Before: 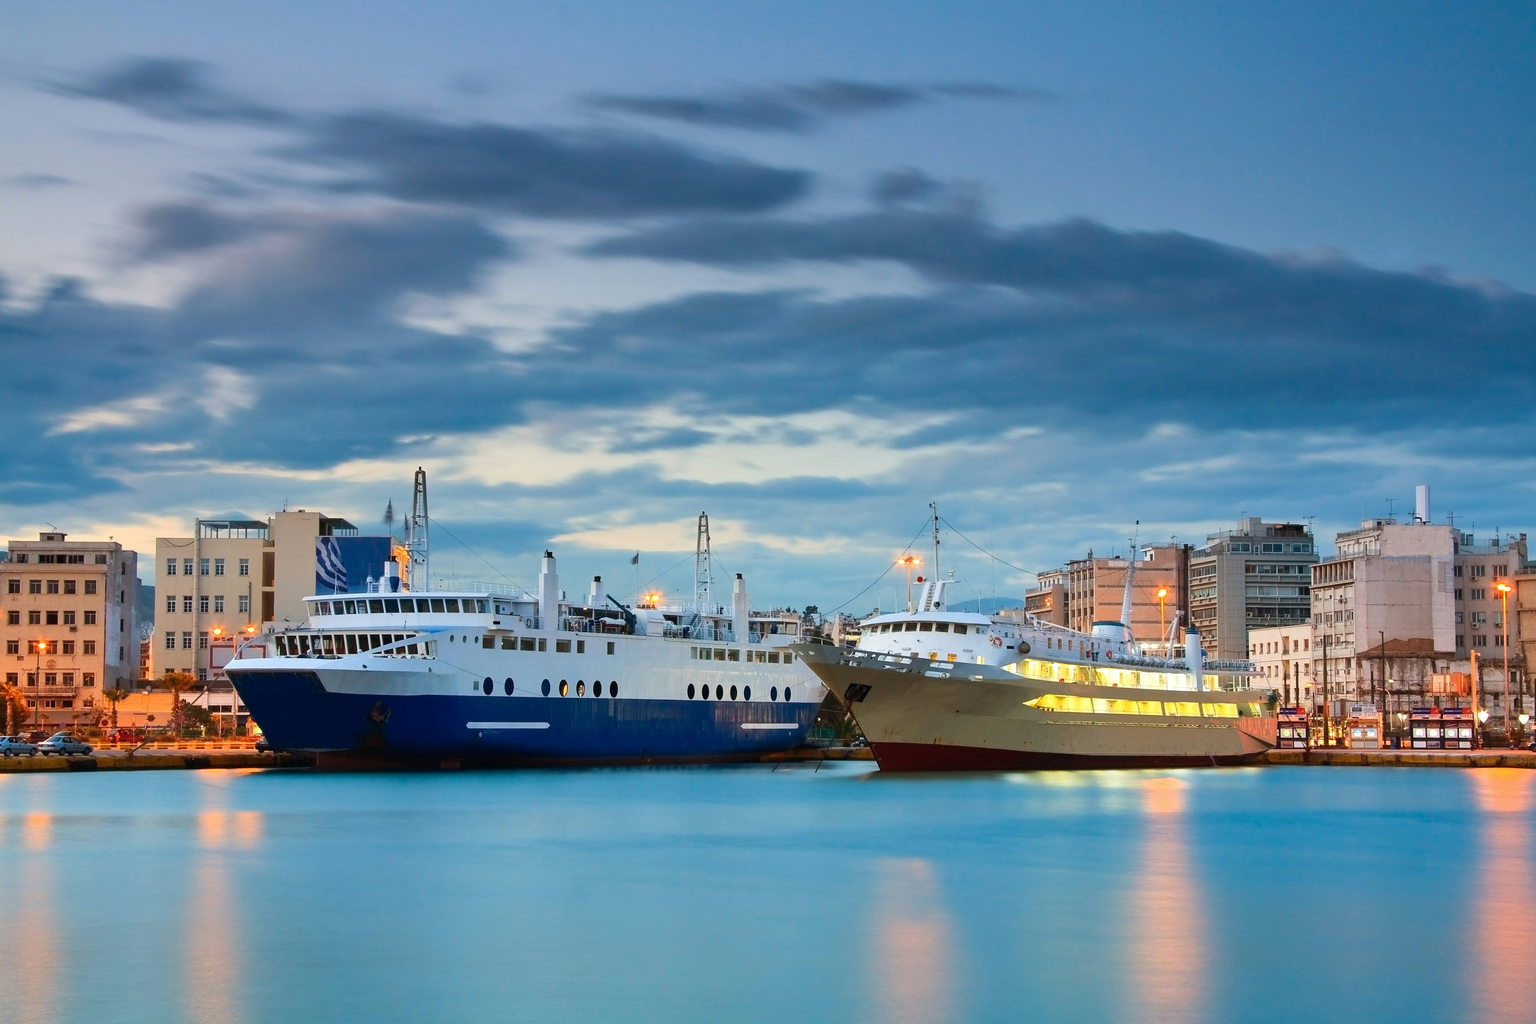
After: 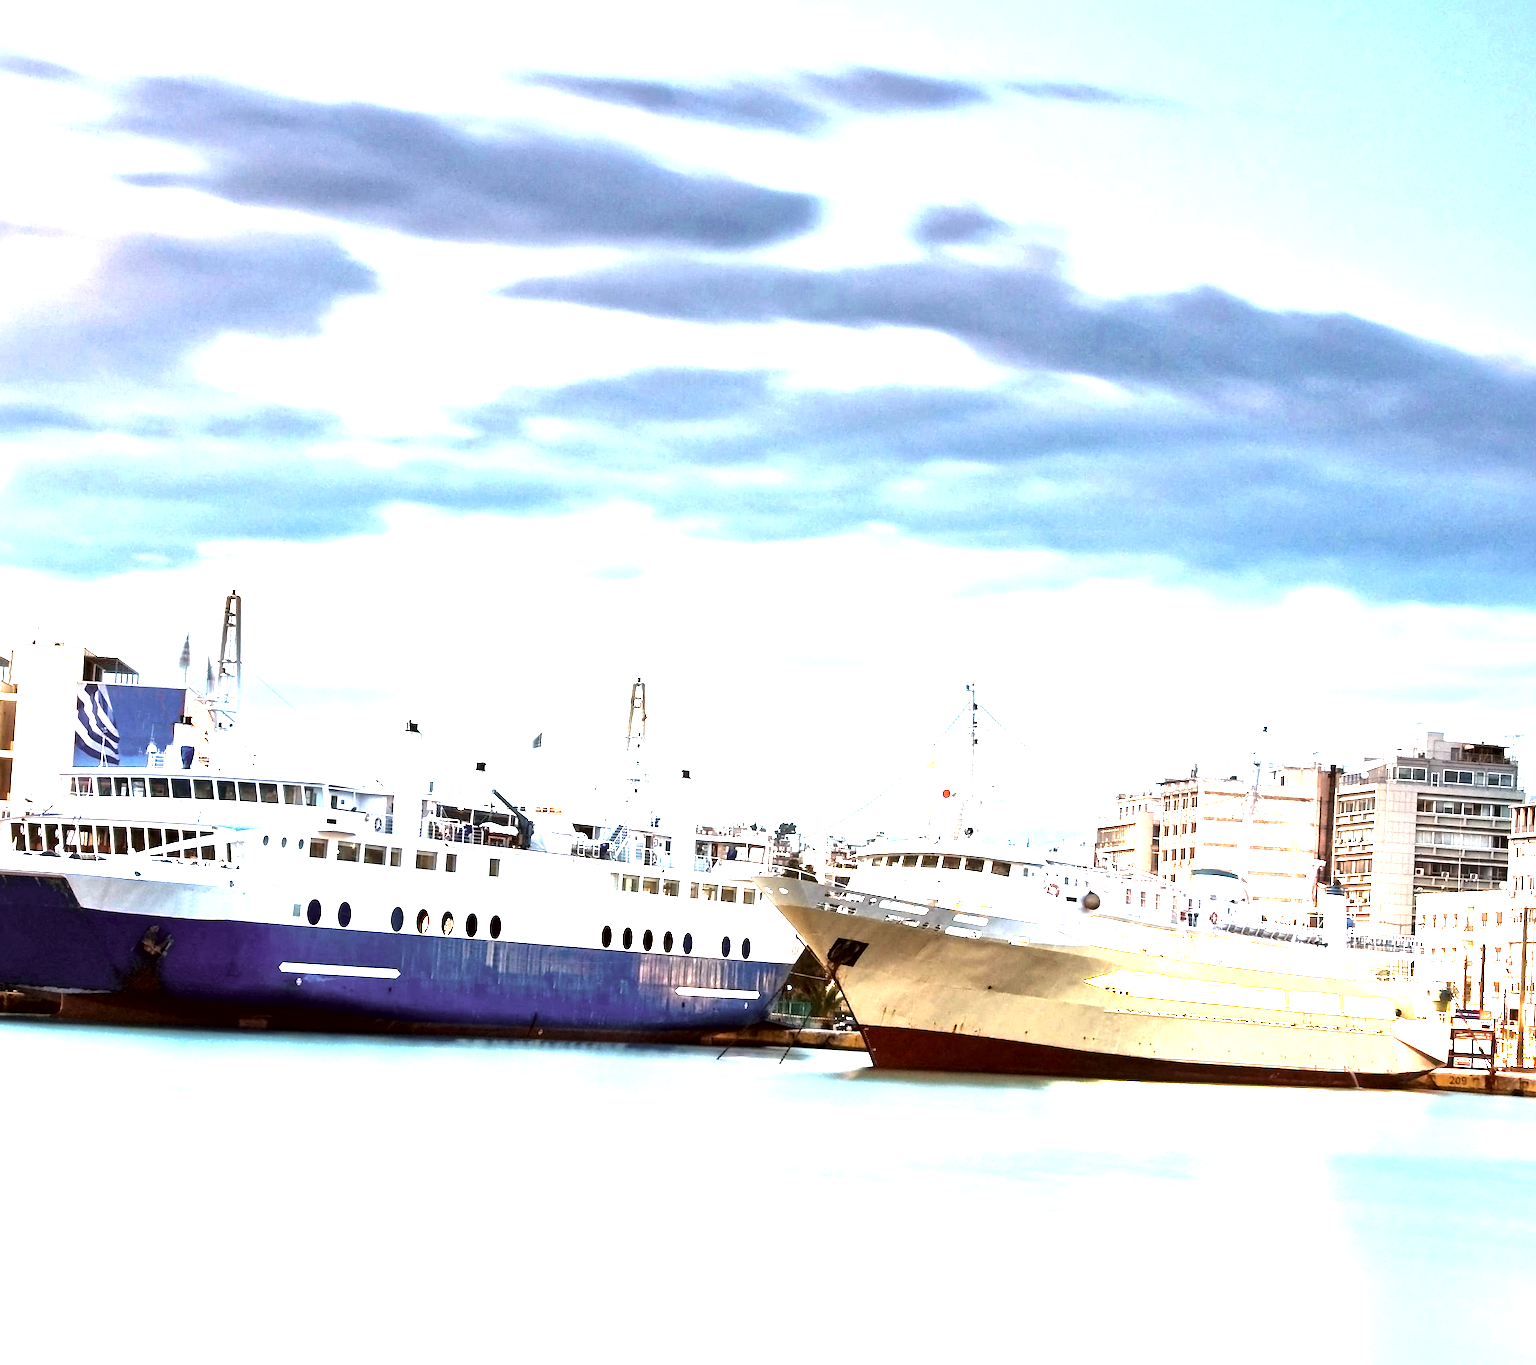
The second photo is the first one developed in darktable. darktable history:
graduated density: rotation 5.63°, offset 76.9
color correction: highlights a* 6.27, highlights b* 8.19, shadows a* 5.94, shadows b* 7.23, saturation 0.9
contrast brightness saturation: contrast 0.06, brightness -0.01, saturation -0.23
exposure: black level correction 0.001, exposure 2 EV, compensate highlight preservation false
color zones: curves: ch0 [(0.099, 0.624) (0.257, 0.596) (0.384, 0.376) (0.529, 0.492) (0.697, 0.564) (0.768, 0.532) (0.908, 0.644)]; ch1 [(0.112, 0.564) (0.254, 0.612) (0.432, 0.676) (0.592, 0.456) (0.743, 0.684) (0.888, 0.536)]; ch2 [(0.25, 0.5) (0.469, 0.36) (0.75, 0.5)]
tone equalizer: -8 EV -0.75 EV, -7 EV -0.7 EV, -6 EV -0.6 EV, -5 EV -0.4 EV, -3 EV 0.4 EV, -2 EV 0.6 EV, -1 EV 0.7 EV, +0 EV 0.75 EV, edges refinement/feathering 500, mask exposure compensation -1.57 EV, preserve details no
crop and rotate: angle -3.27°, left 14.277%, top 0.028%, right 10.766%, bottom 0.028%
local contrast: mode bilateral grid, contrast 20, coarseness 50, detail 171%, midtone range 0.2
